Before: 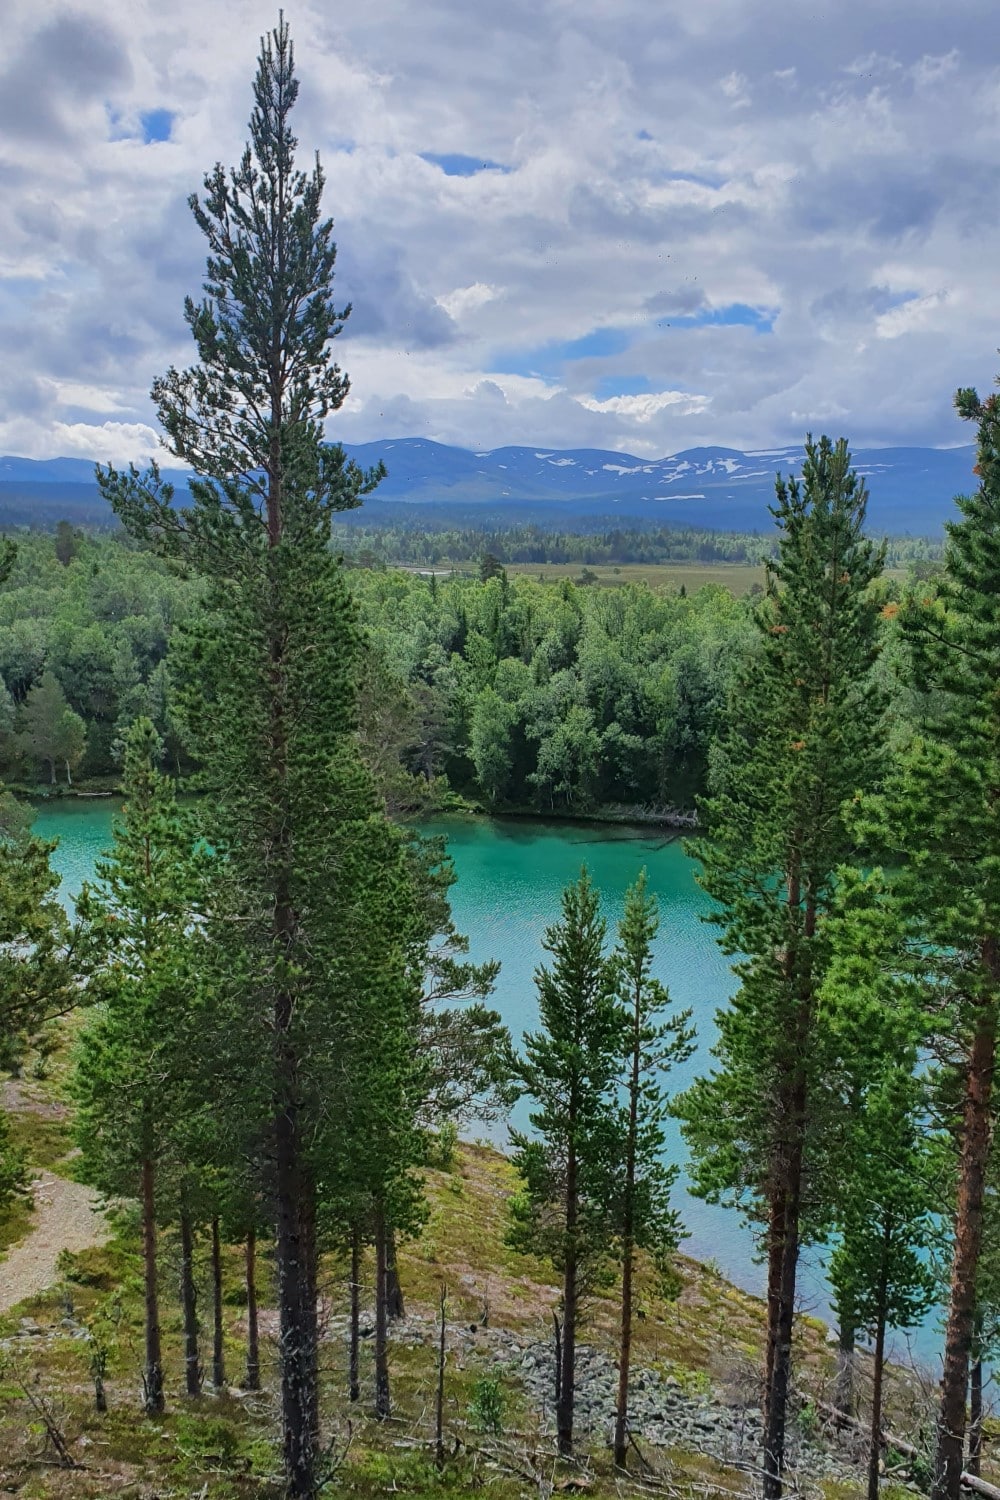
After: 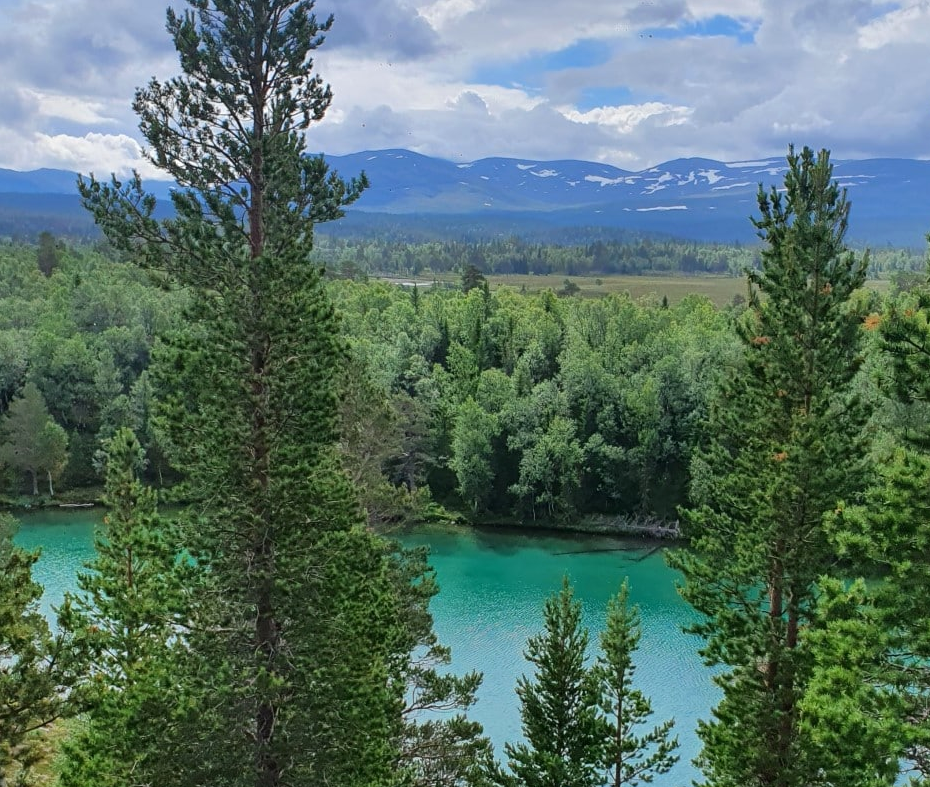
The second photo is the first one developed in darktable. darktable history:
crop: left 1.848%, top 19.329%, right 5.054%, bottom 28.177%
exposure: exposure 0.128 EV, compensate highlight preservation false
